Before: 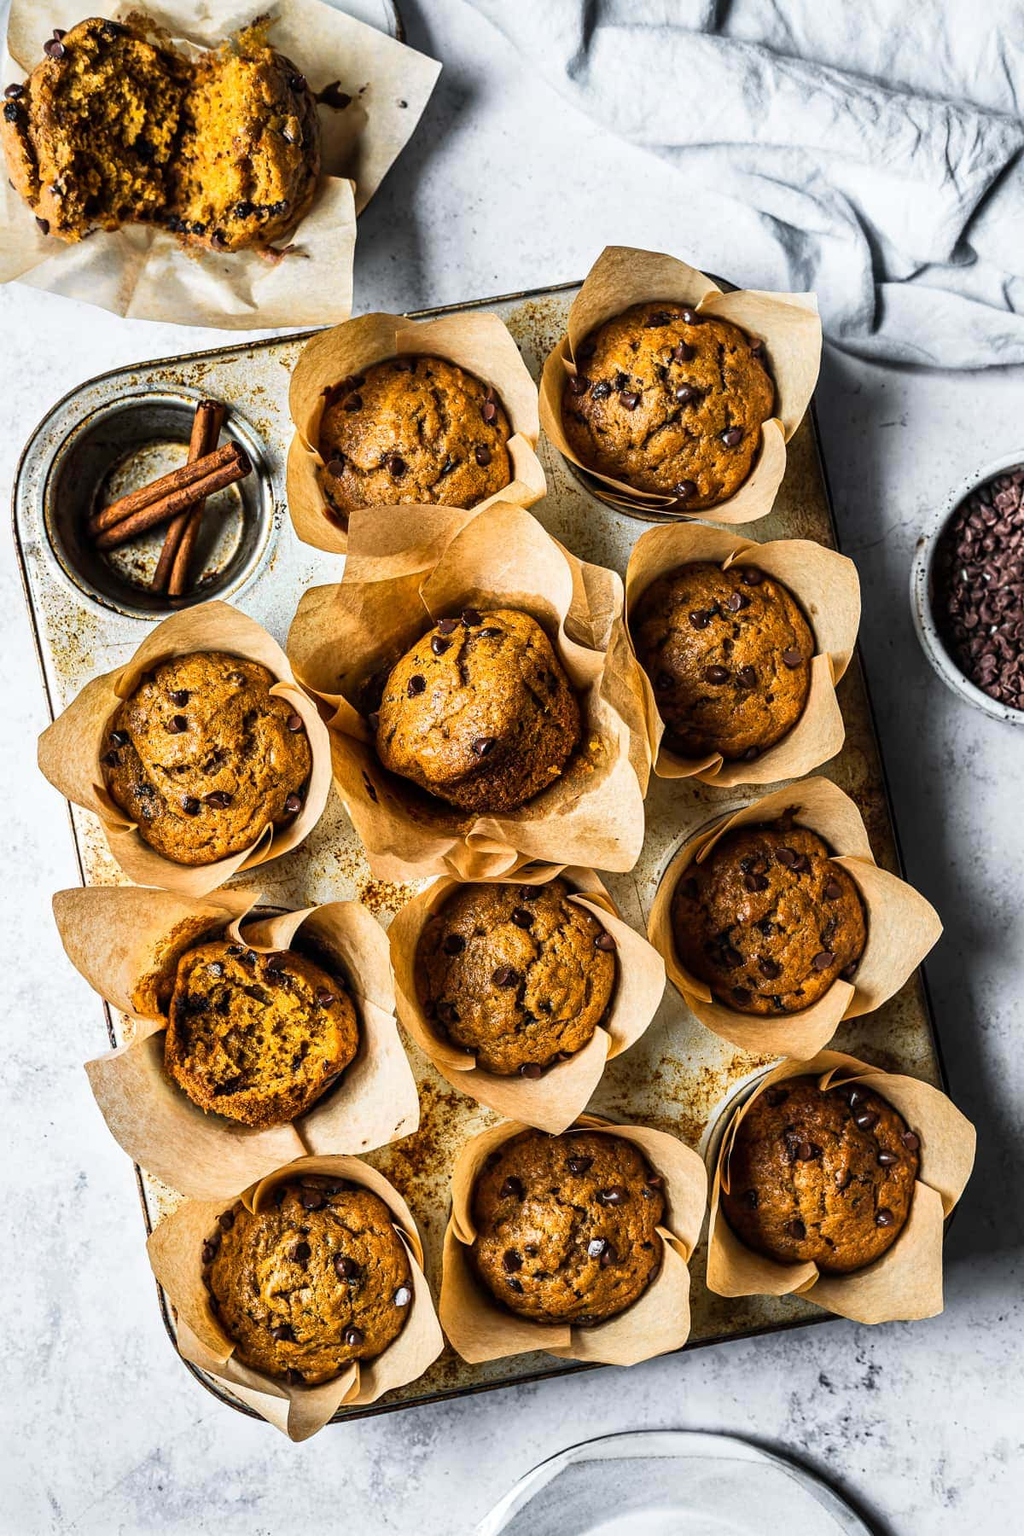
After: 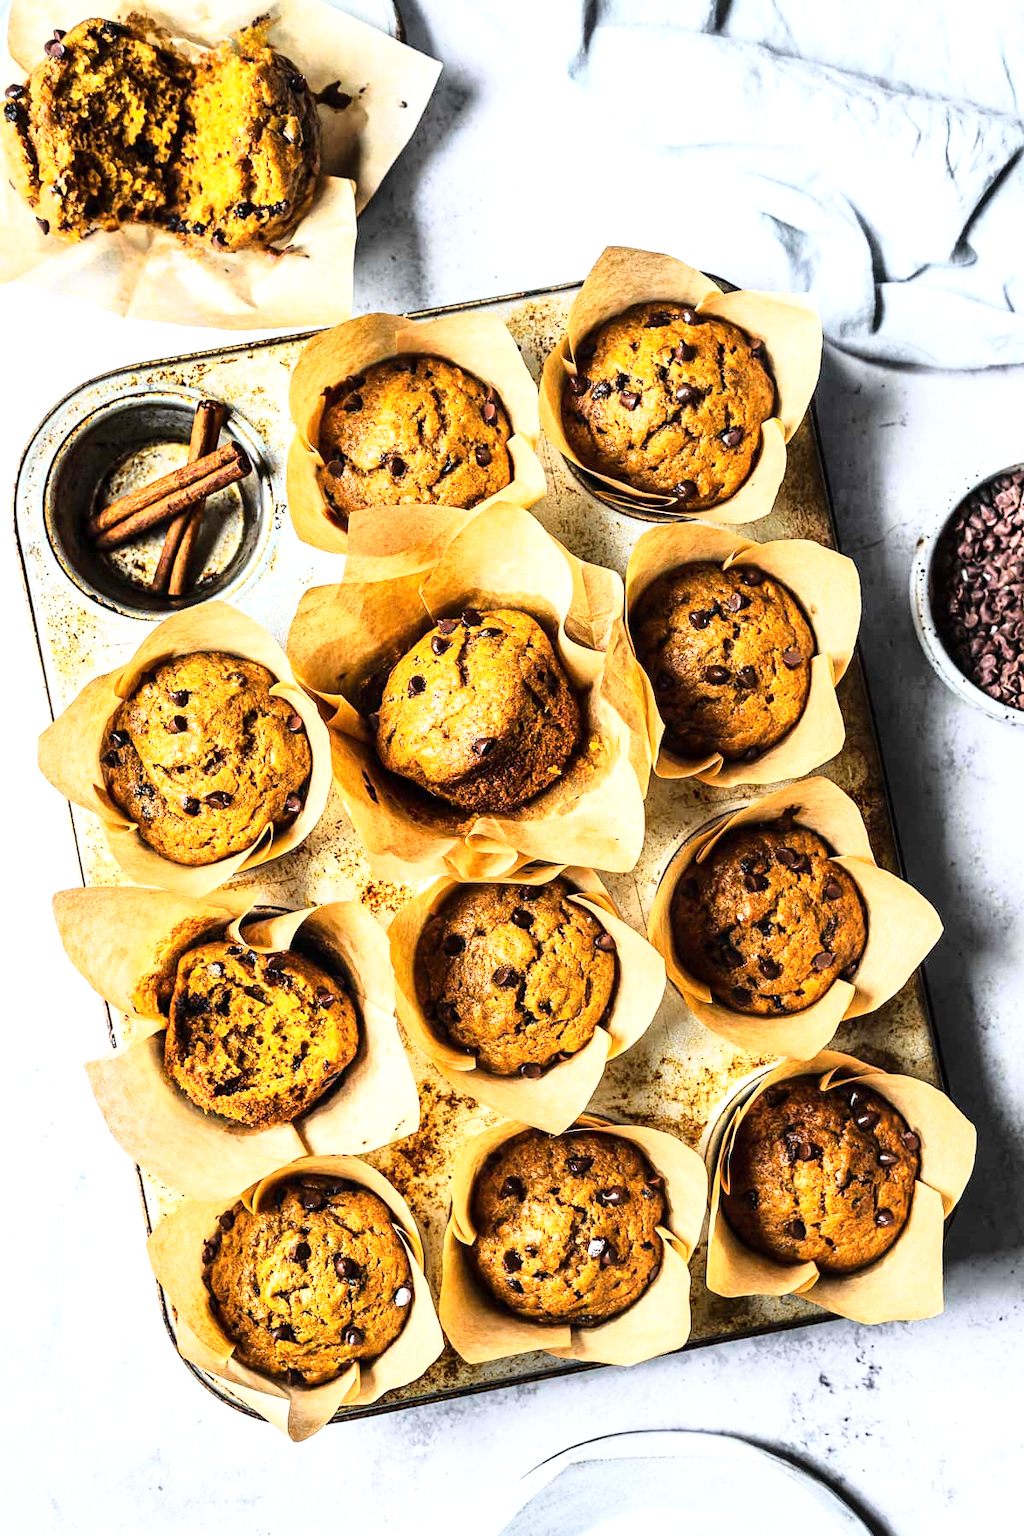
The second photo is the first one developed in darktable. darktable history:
exposure: exposure 0.55 EV, compensate highlight preservation false
base curve: curves: ch0 [(0, 0) (0.028, 0.03) (0.121, 0.232) (0.46, 0.748) (0.859, 0.968) (1, 1)]
